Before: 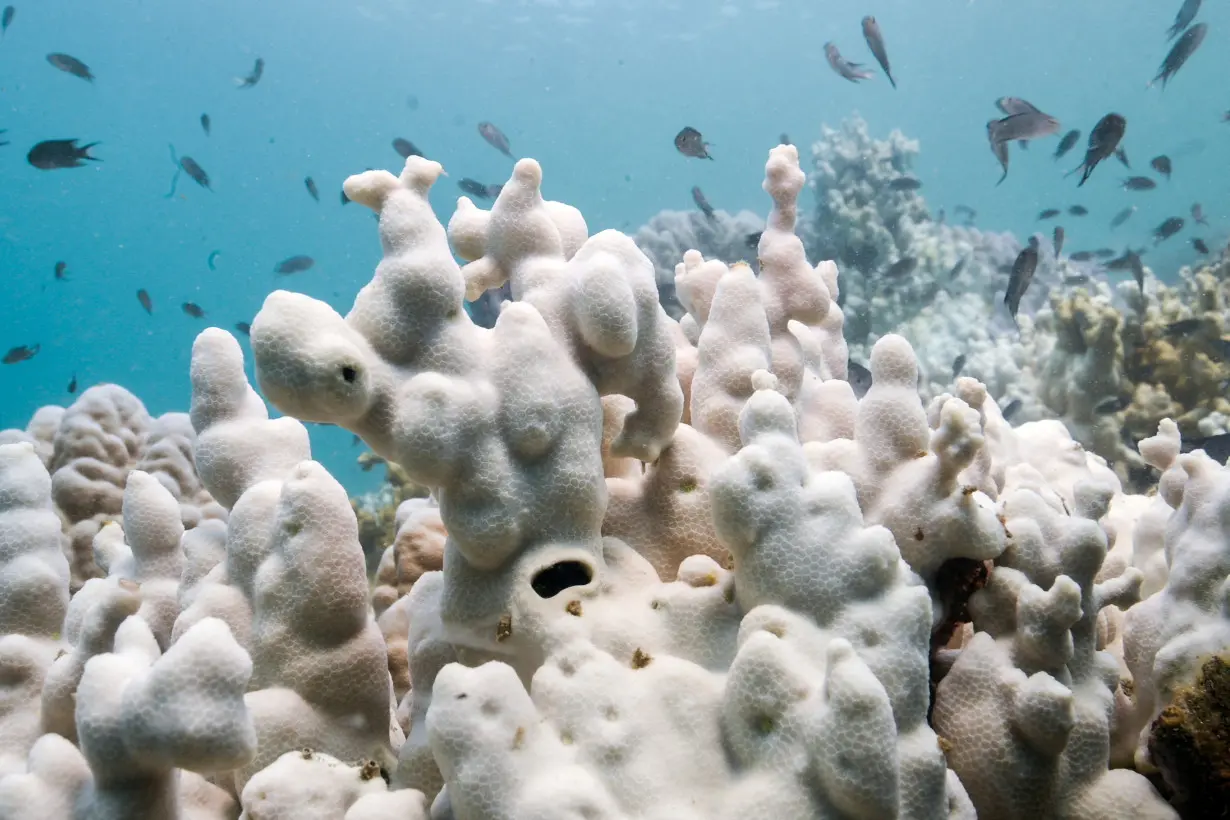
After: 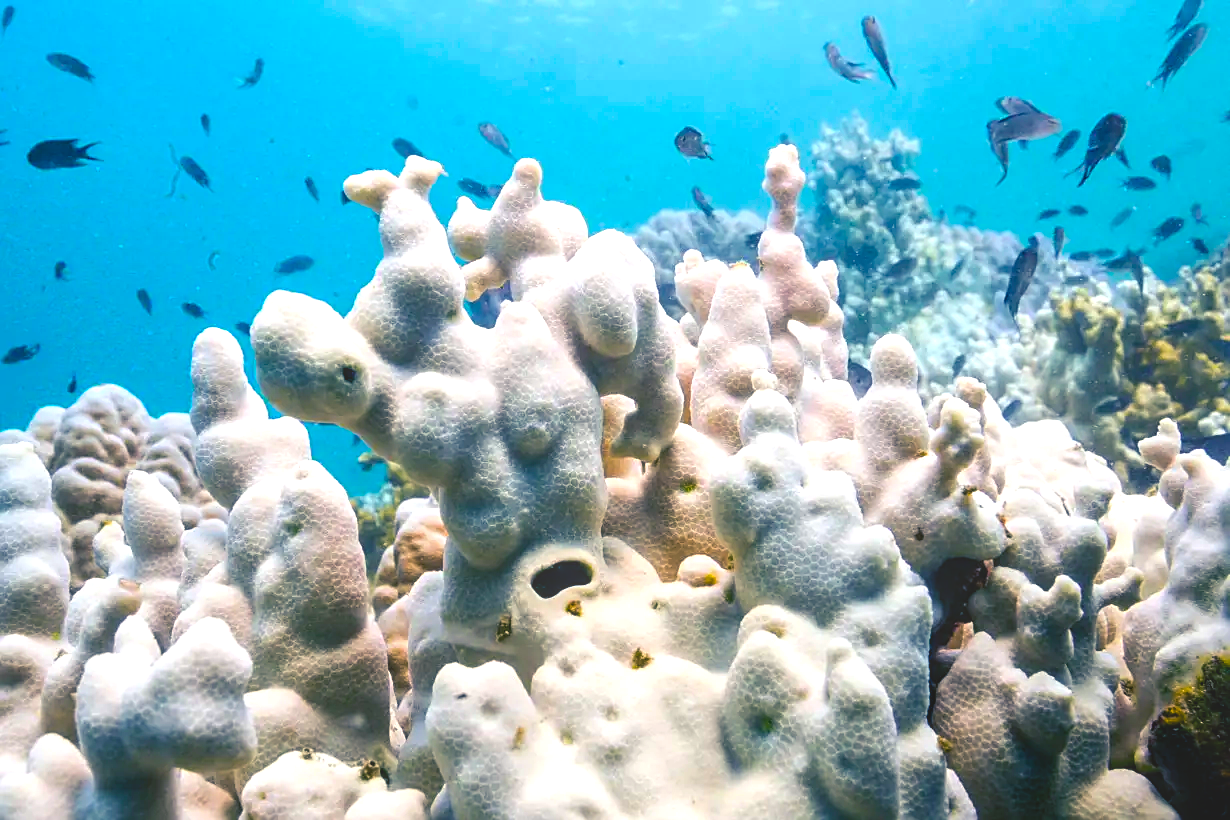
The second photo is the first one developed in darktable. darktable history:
sharpen: on, module defaults
color balance rgb: shadows lift › luminance -40.927%, shadows lift › chroma 13.88%, shadows lift › hue 256.97°, linear chroma grading › global chroma 41.899%, perceptual saturation grading › global saturation 29.431%, perceptual brilliance grading › highlights 15.763%, perceptual brilliance grading › mid-tones 6.12%, perceptual brilliance grading › shadows -14.925%, global vibrance 20%
local contrast: highlights 48%, shadows 0%, detail 101%
